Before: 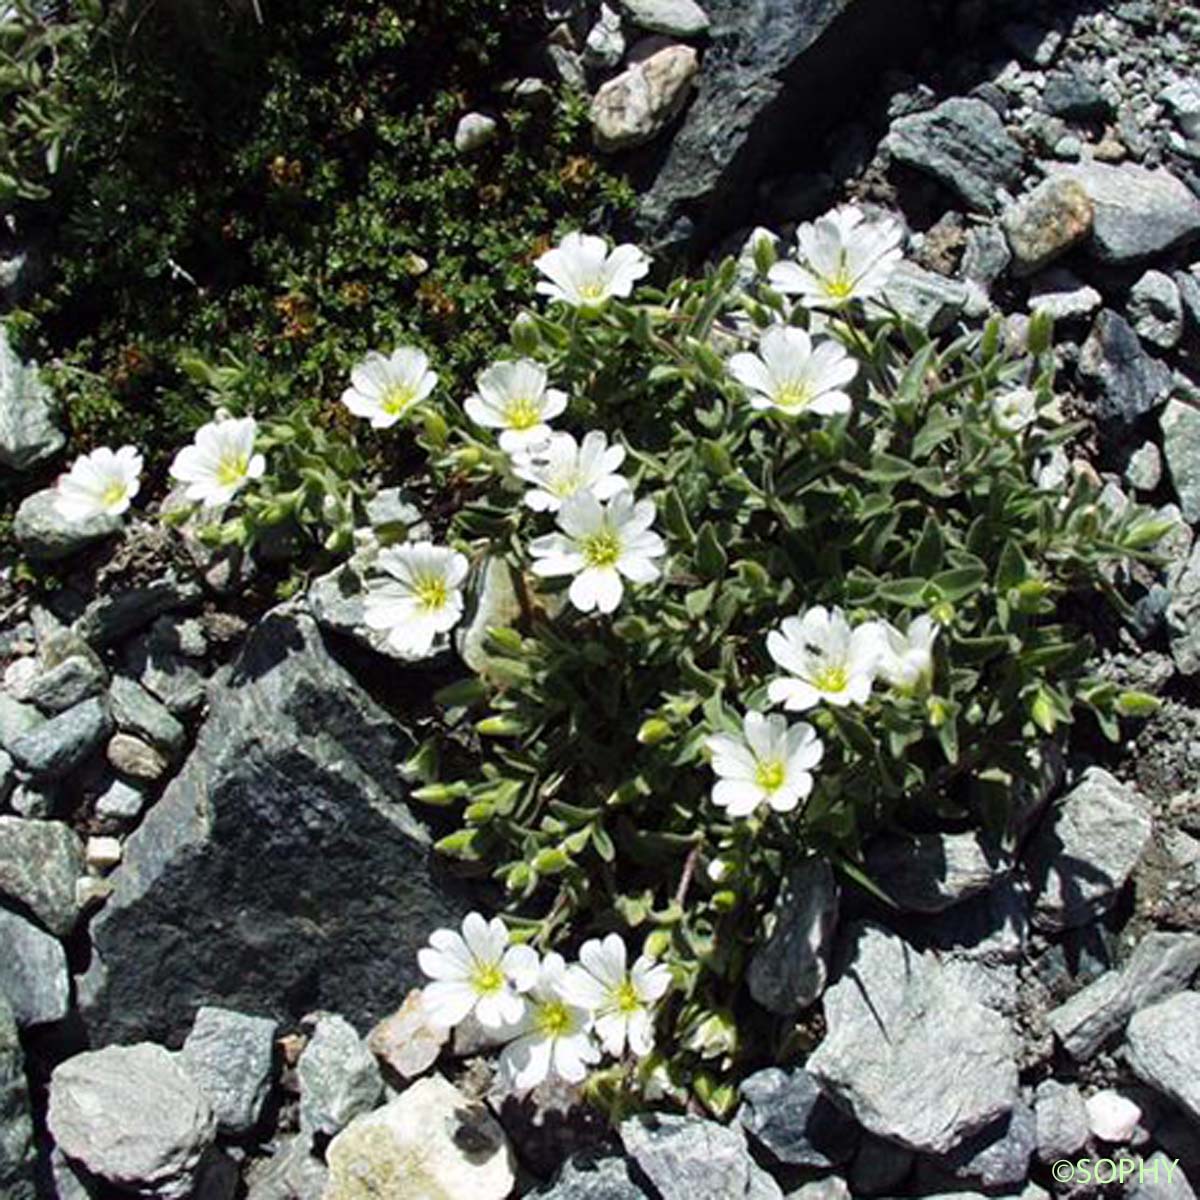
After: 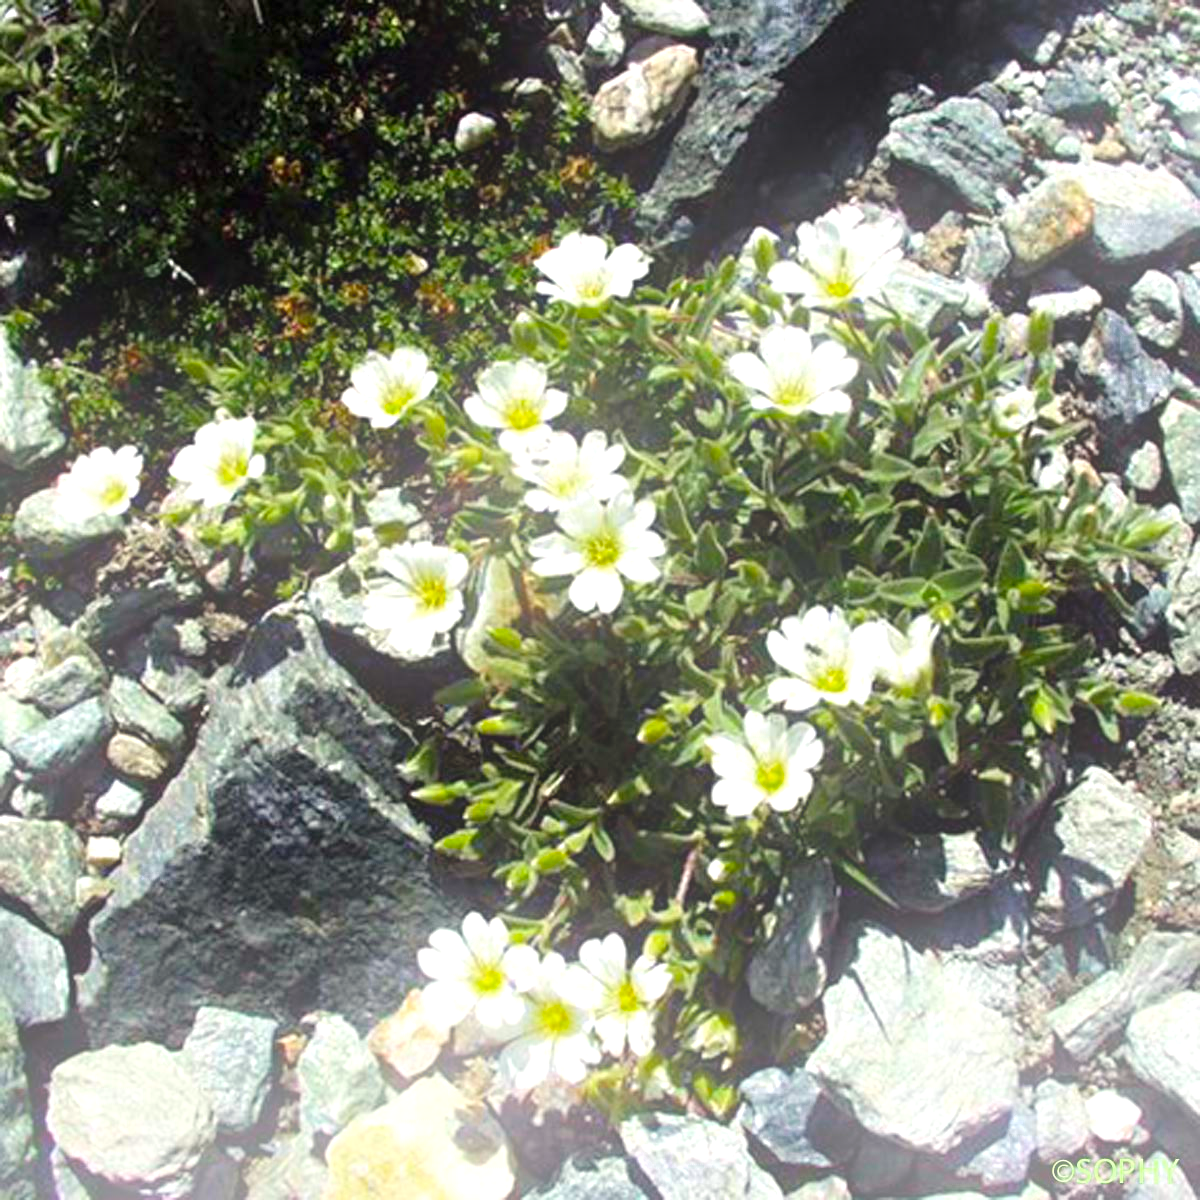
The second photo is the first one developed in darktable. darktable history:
color calibration: output colorfulness [0, 0.315, 0, 0], x 0.341, y 0.355, temperature 5166 K
exposure: black level correction 0, exposure 0.7 EV, compensate exposure bias true, compensate highlight preservation false
bloom: on, module defaults
color zones: curves: ch0 [(0.203, 0.433) (0.607, 0.517) (0.697, 0.696) (0.705, 0.897)]
